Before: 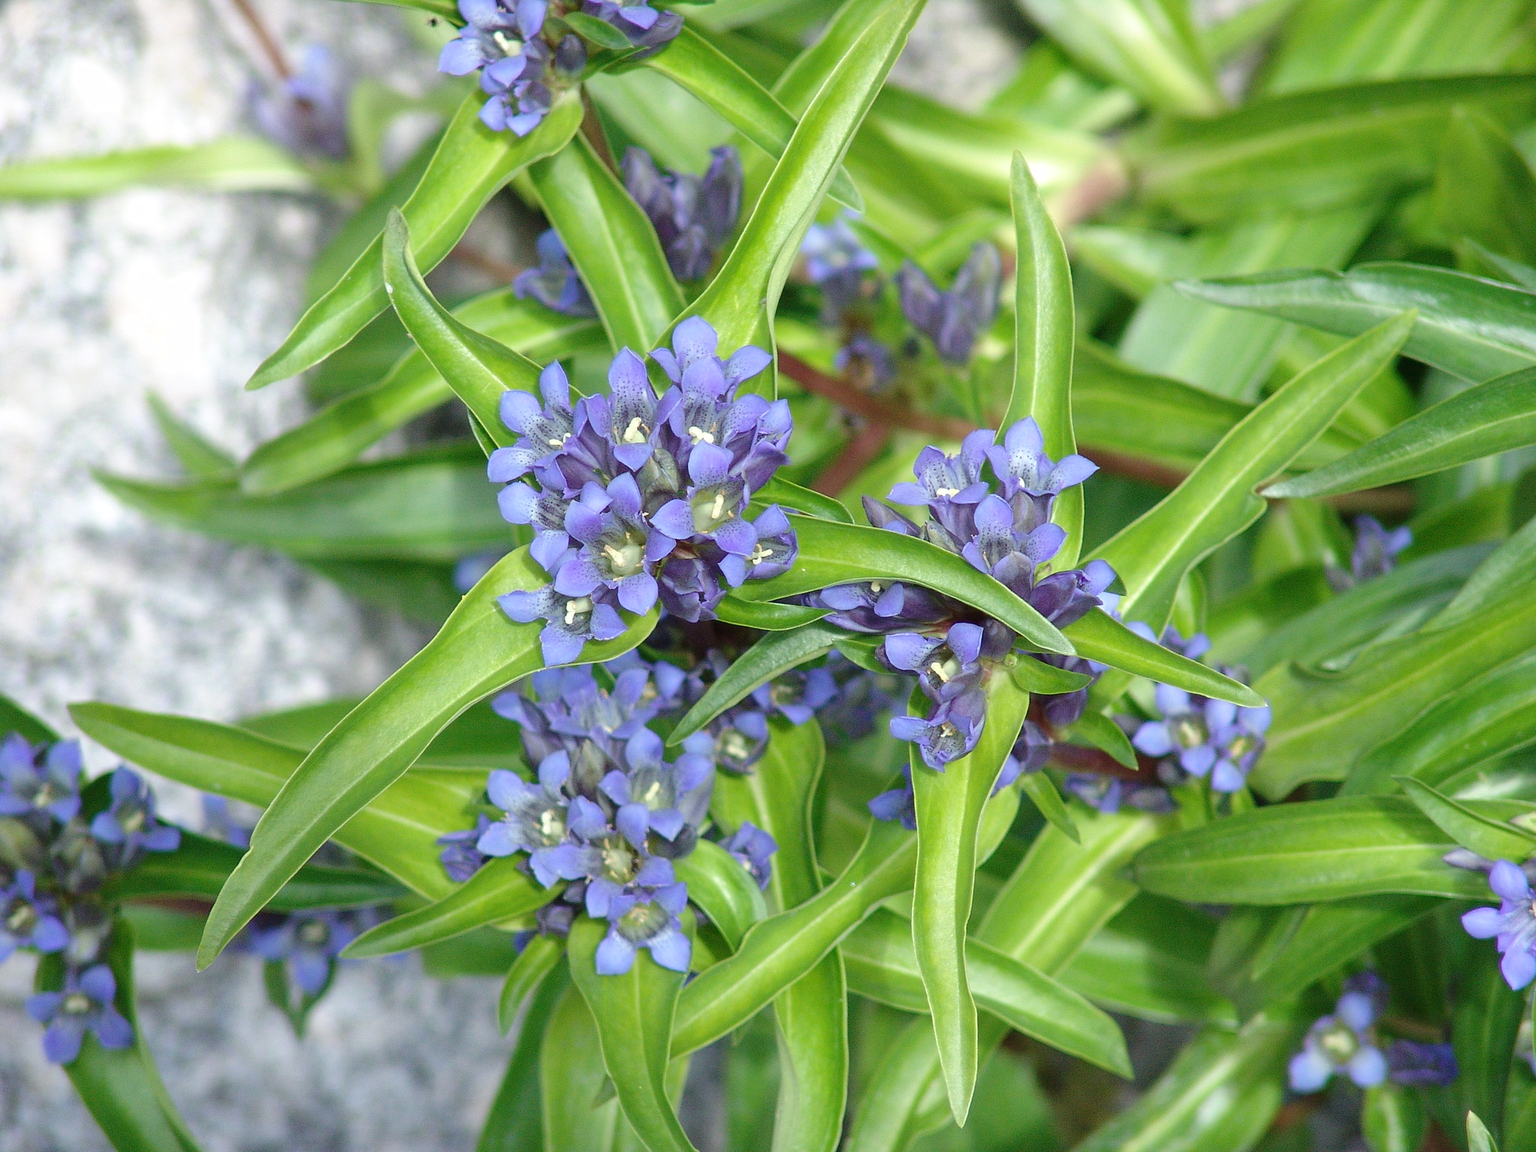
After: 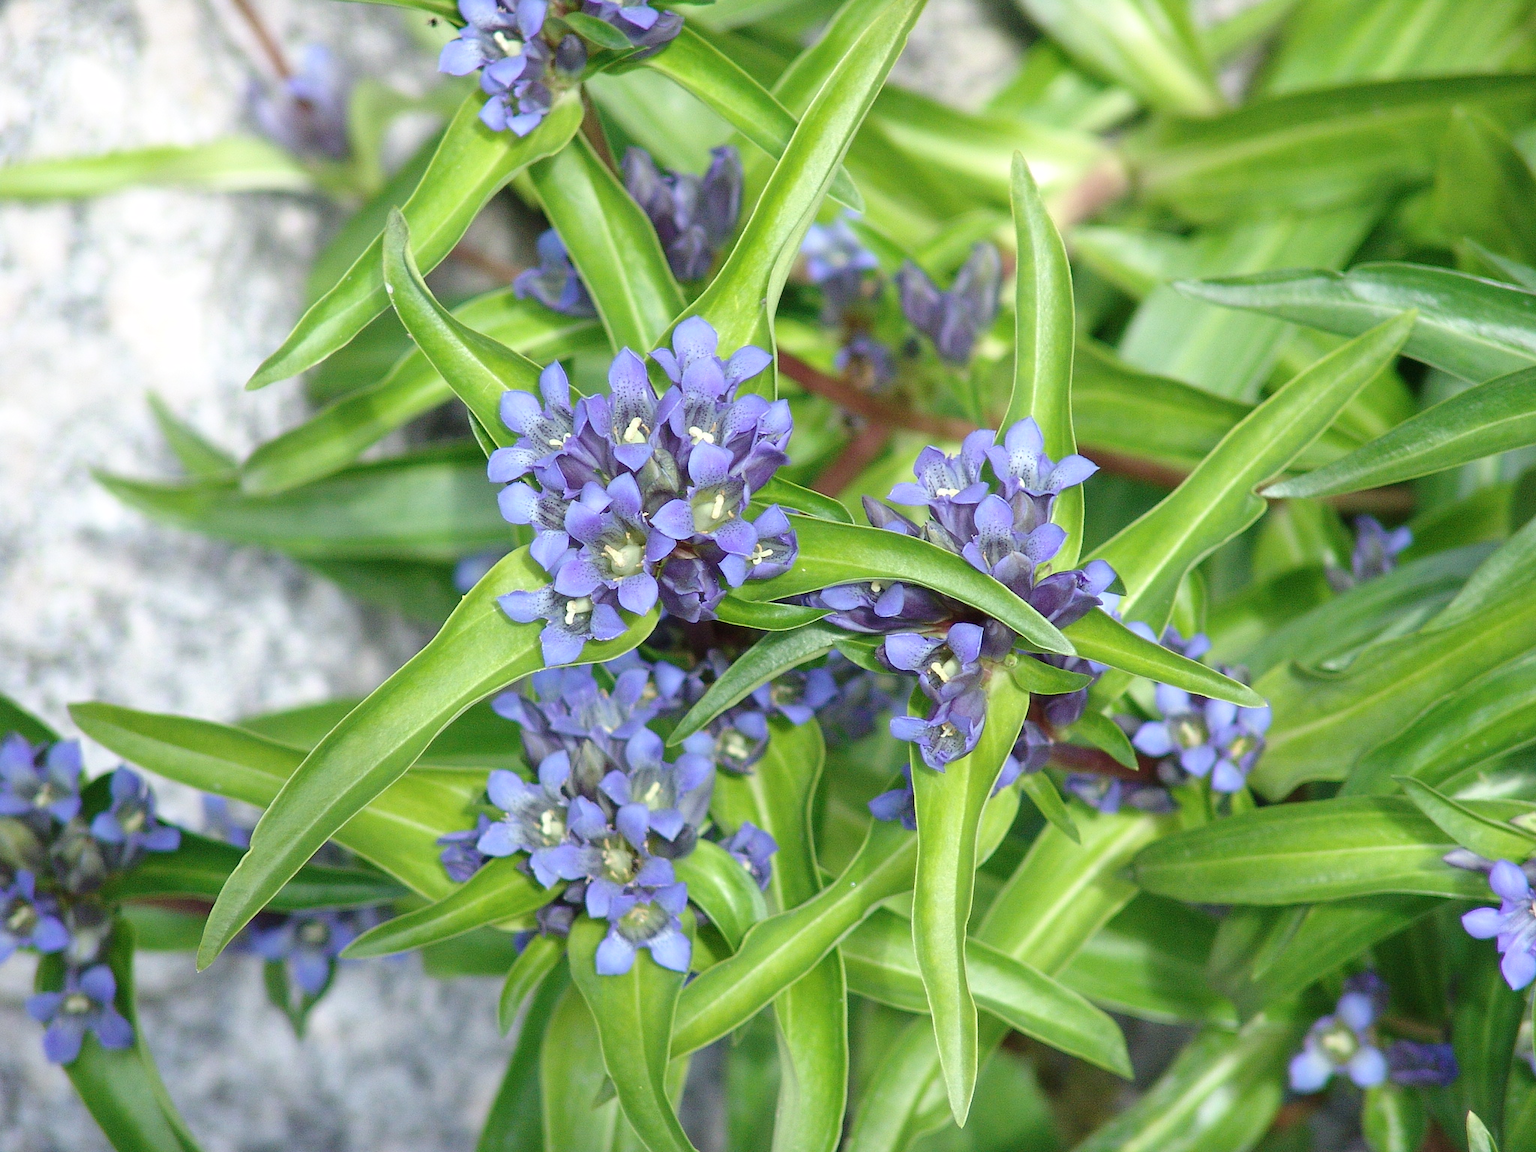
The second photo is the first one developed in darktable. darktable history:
tone curve: curves: ch0 [(0, 0) (0.003, 0.003) (0.011, 0.012) (0.025, 0.026) (0.044, 0.046) (0.069, 0.072) (0.1, 0.104) (0.136, 0.141) (0.177, 0.184) (0.224, 0.233) (0.277, 0.288) (0.335, 0.348) (0.399, 0.414) (0.468, 0.486) (0.543, 0.564) (0.623, 0.647) (0.709, 0.736) (0.801, 0.831) (0.898, 0.921) (1, 1)], color space Lab, independent channels, preserve colors none
